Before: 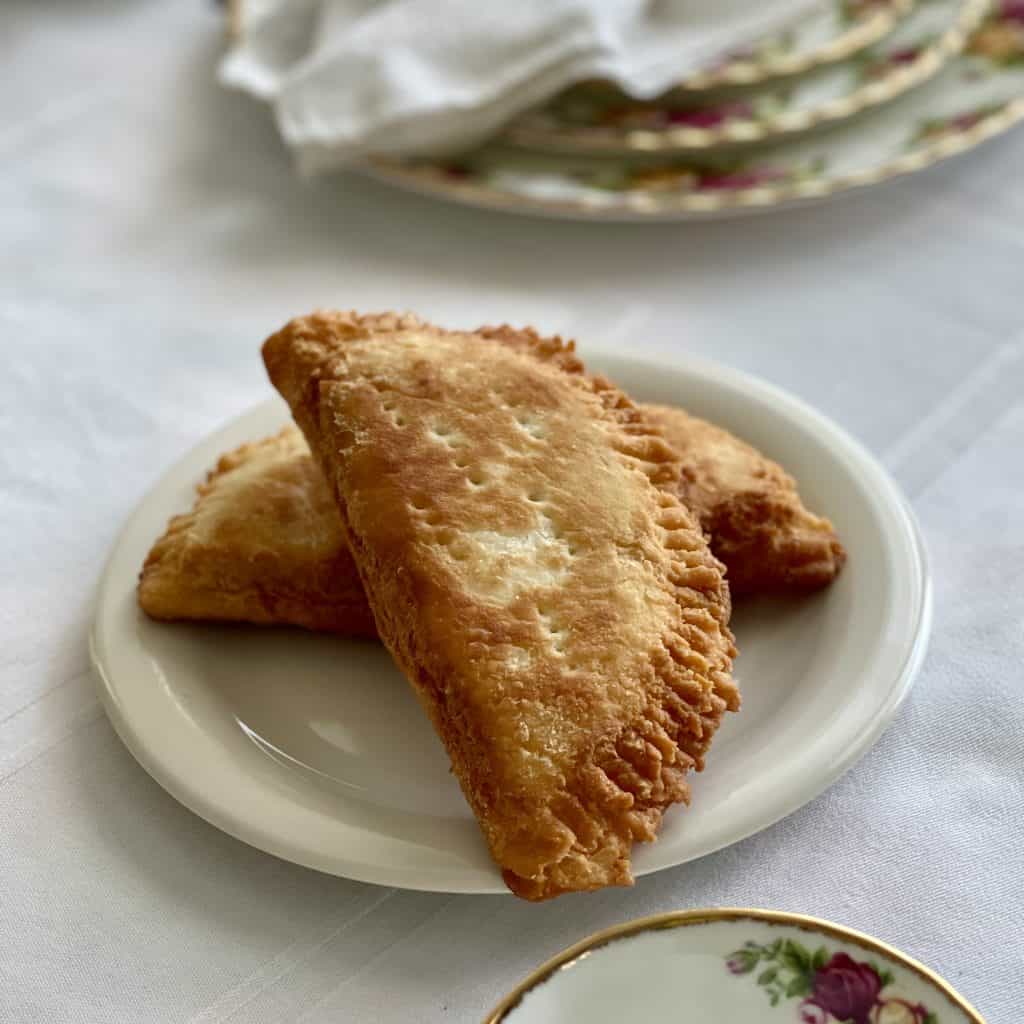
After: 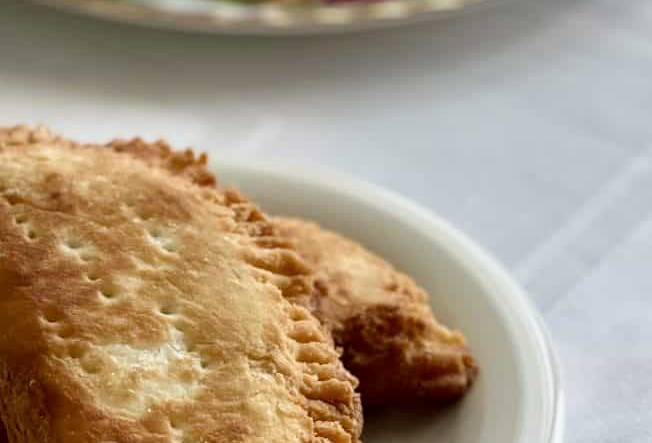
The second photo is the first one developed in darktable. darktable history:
filmic rgb: black relative exposure -12.8 EV, white relative exposure 2.8 EV, threshold 3 EV, target black luminance 0%, hardness 8.54, latitude 70.41%, contrast 1.133, shadows ↔ highlights balance -0.395%, color science v4 (2020), enable highlight reconstruction true
crop: left 36.005%, top 18.293%, right 0.31%, bottom 38.444%
